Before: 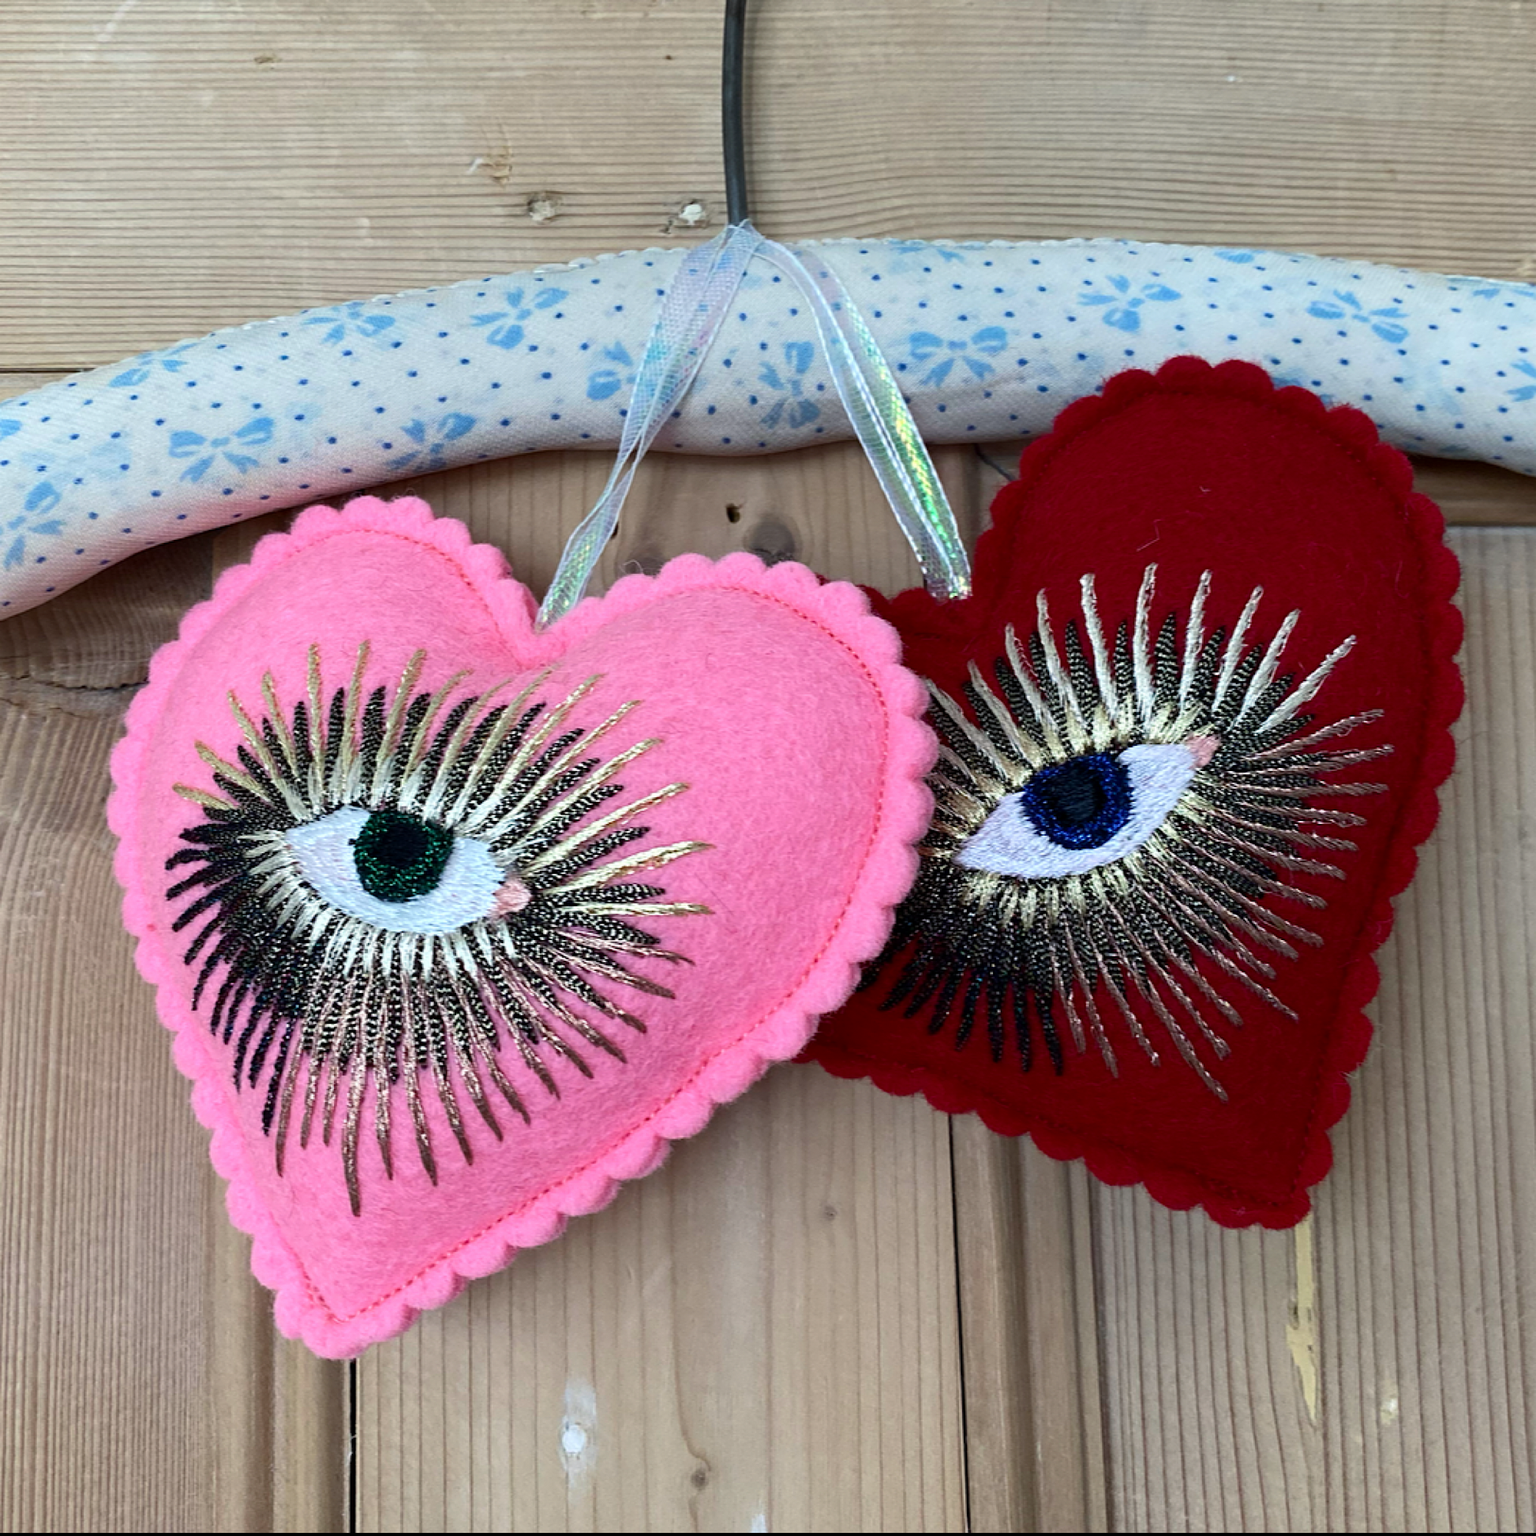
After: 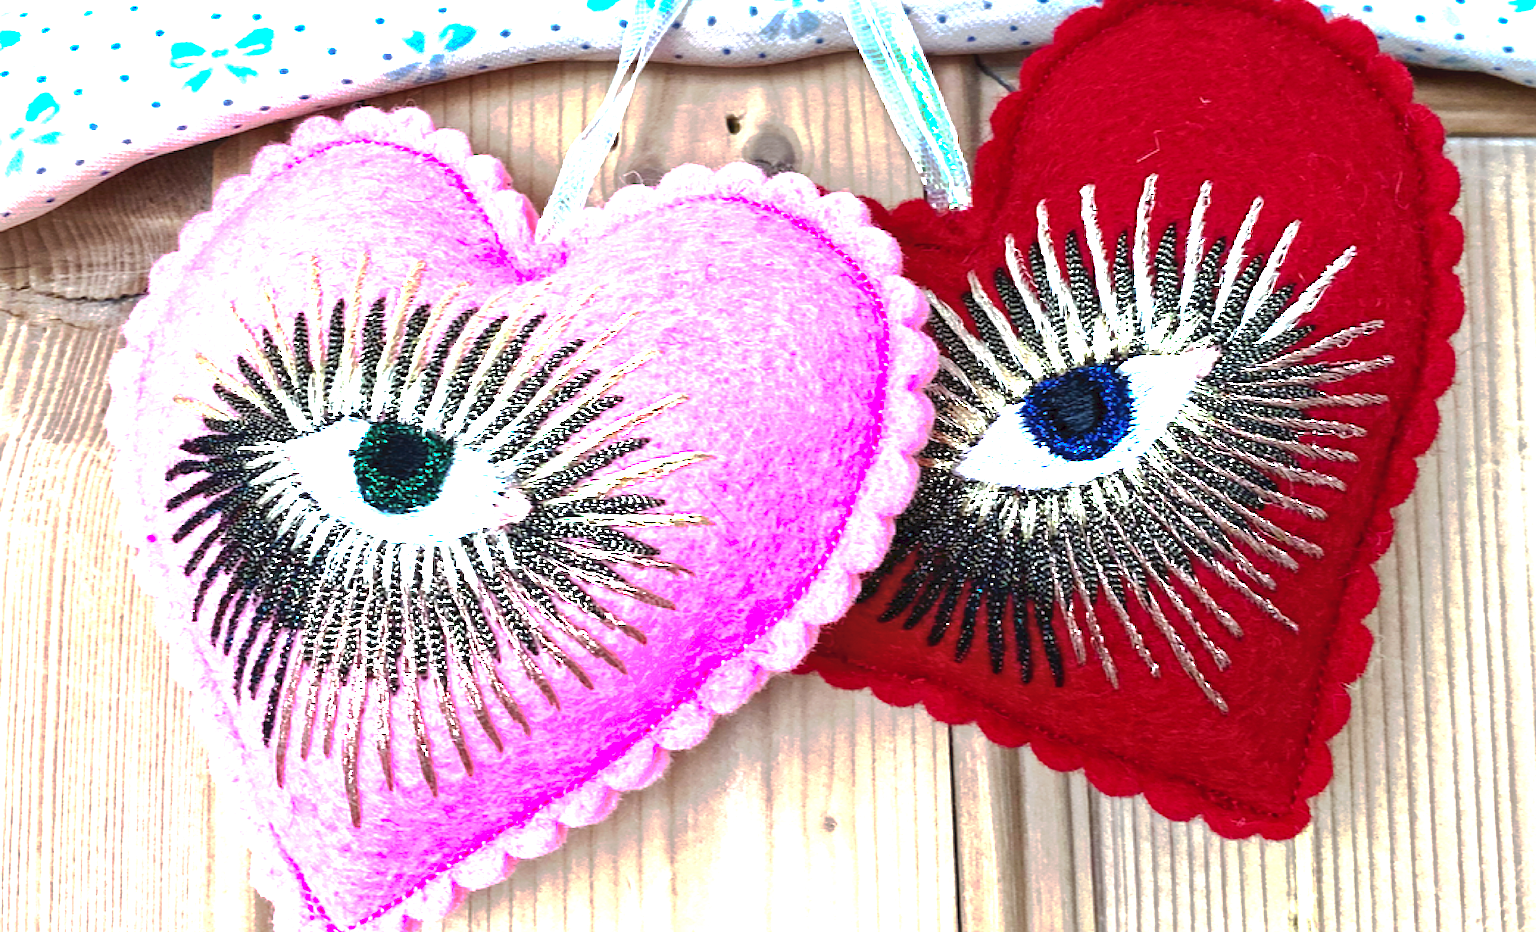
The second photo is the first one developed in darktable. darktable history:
crop and rotate: top 25.357%, bottom 13.942%
tone curve: curves: ch0 [(0, 0) (0.003, 0.096) (0.011, 0.096) (0.025, 0.098) (0.044, 0.099) (0.069, 0.106) (0.1, 0.128) (0.136, 0.153) (0.177, 0.186) (0.224, 0.218) (0.277, 0.265) (0.335, 0.316) (0.399, 0.374) (0.468, 0.445) (0.543, 0.526) (0.623, 0.605) (0.709, 0.681) (0.801, 0.758) (0.898, 0.819) (1, 1)], preserve colors none
local contrast: mode bilateral grid, contrast 20, coarseness 20, detail 150%, midtone range 0.2
exposure: exposure 2.04 EV, compensate highlight preservation false
